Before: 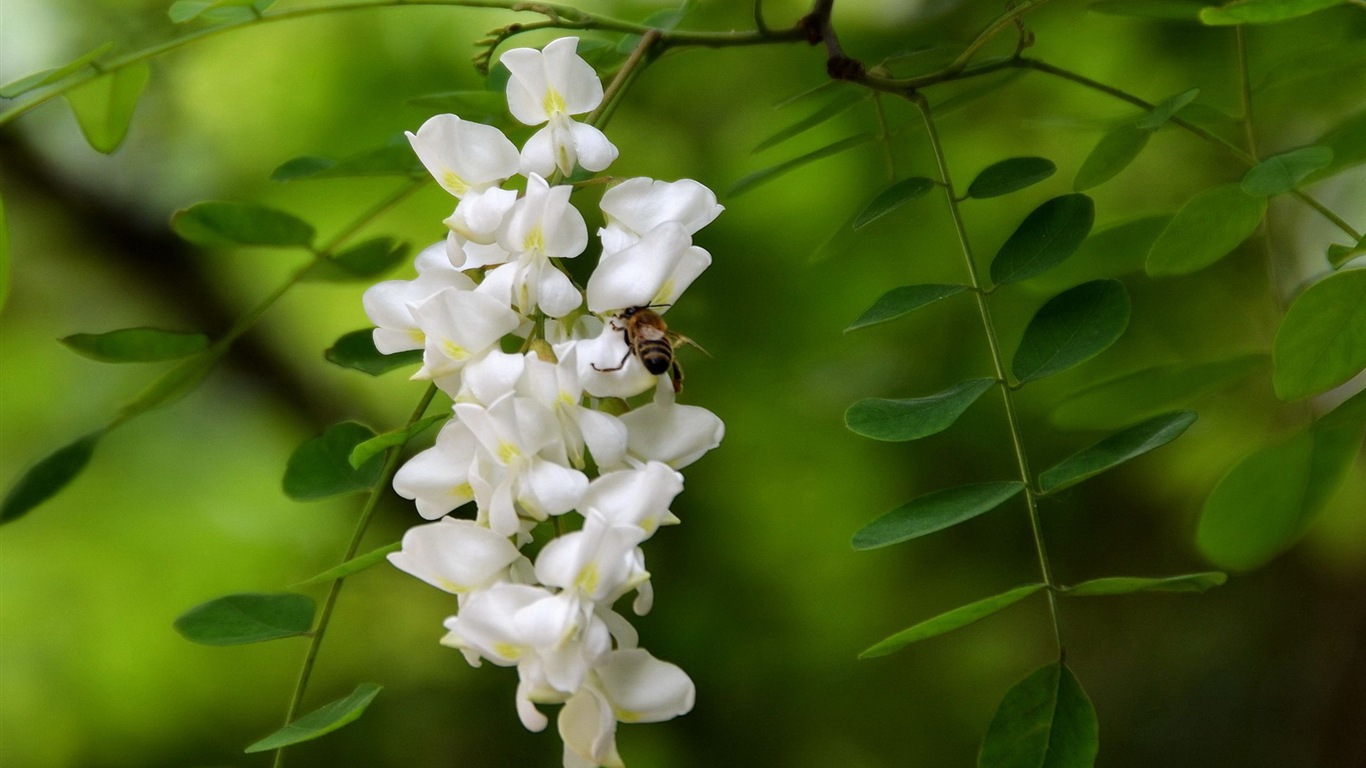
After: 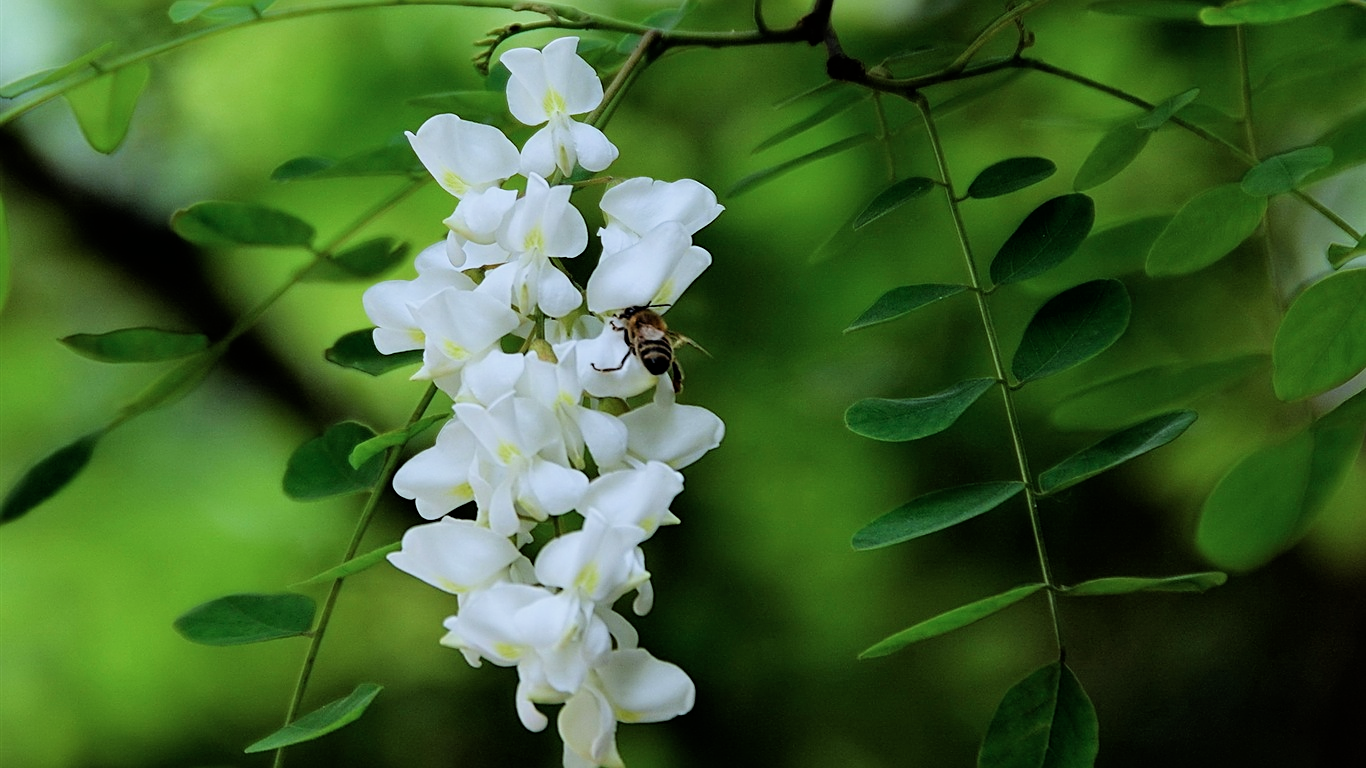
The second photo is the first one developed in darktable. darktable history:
filmic rgb: black relative exposure -8.01 EV, white relative exposure 4.05 EV, hardness 4.17, latitude 49.56%, contrast 1.101
exposure: black level correction -0.001, exposure 0.08 EV, compensate highlight preservation false
sharpen: on, module defaults
color calibration: gray › normalize channels true, illuminant Planckian (black body), x 0.378, y 0.375, temperature 4049.6 K, gamut compression 0.02
haze removal: strength 0.024, distance 0.253, compatibility mode true, adaptive false
